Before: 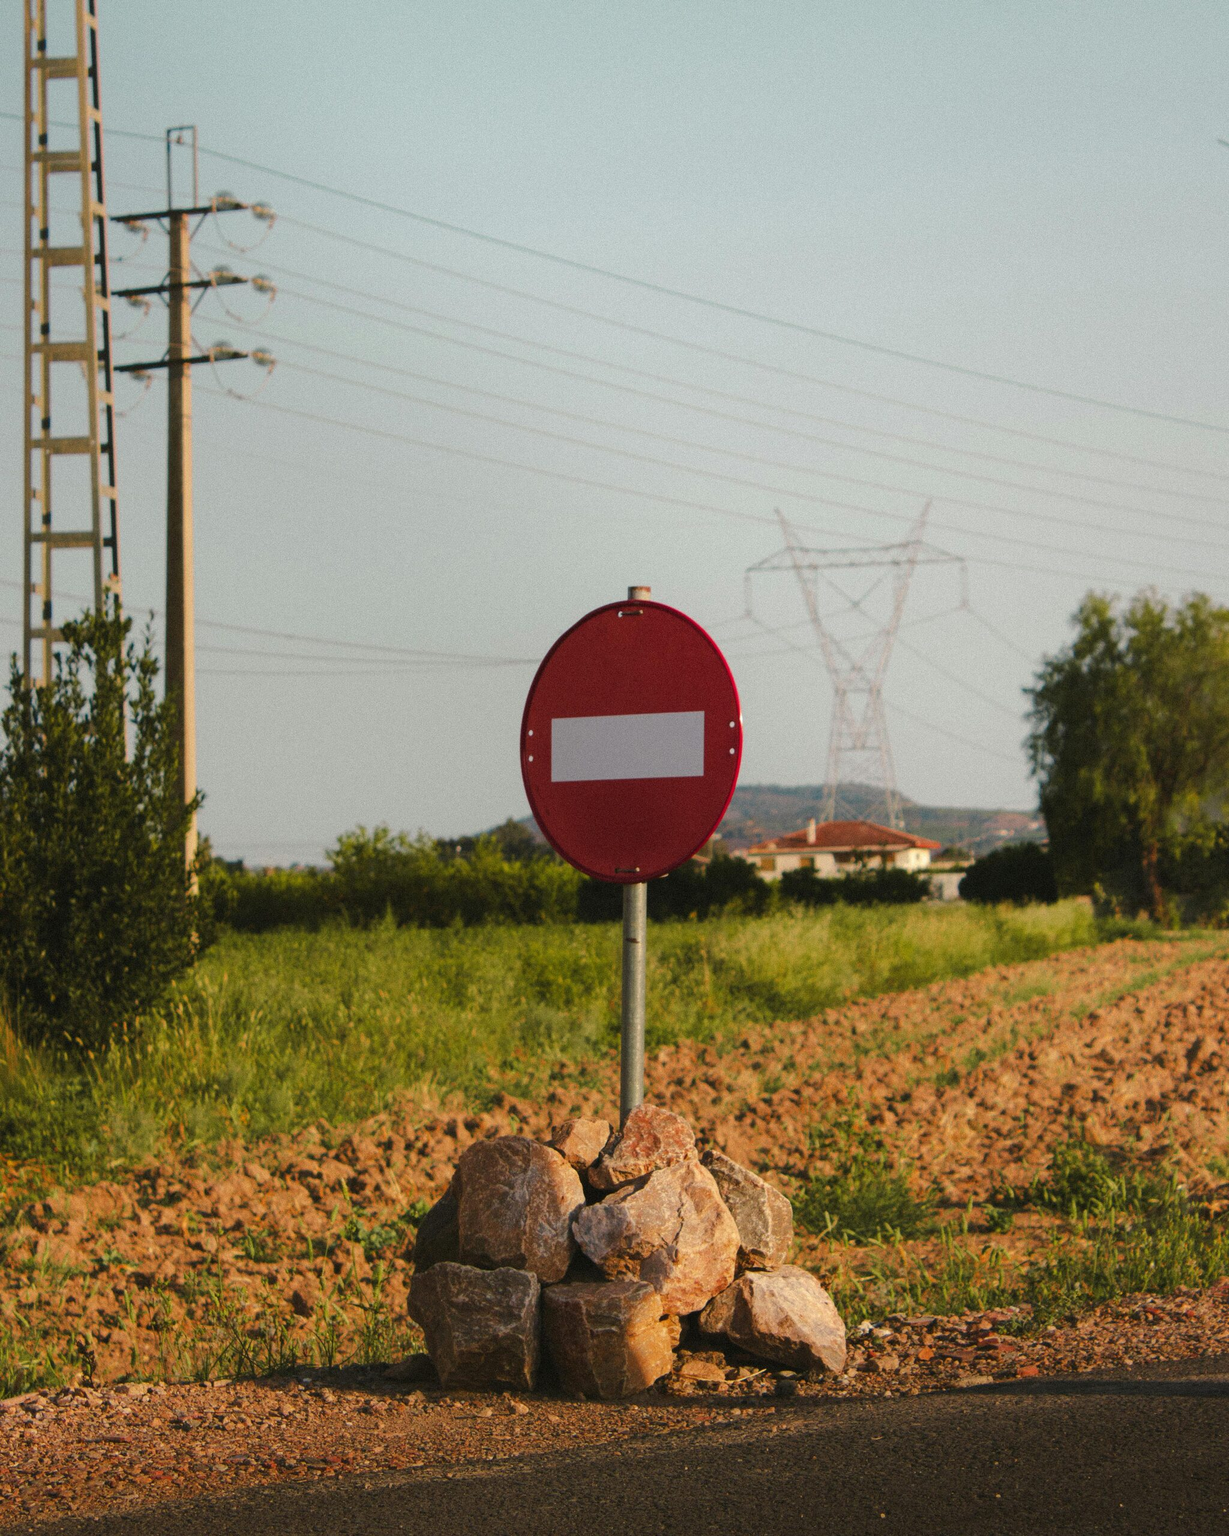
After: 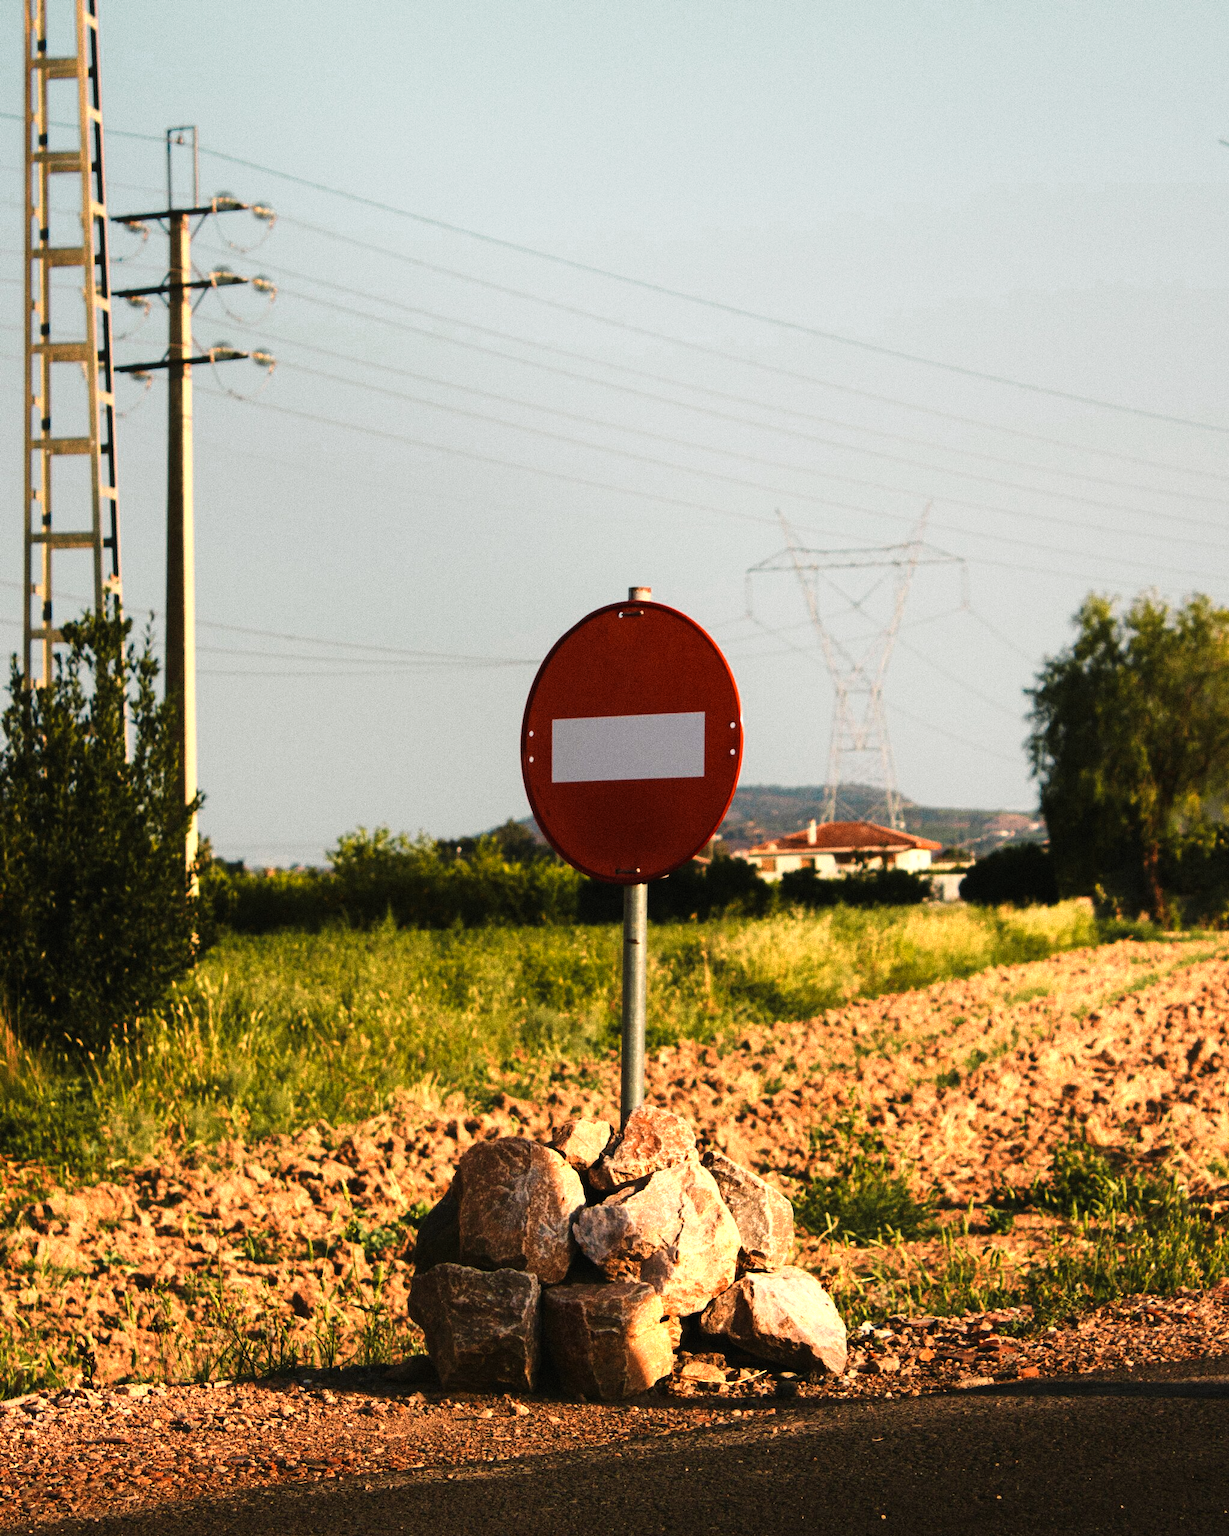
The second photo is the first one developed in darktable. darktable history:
color zones: curves: ch0 [(0.018, 0.548) (0.197, 0.654) (0.425, 0.447) (0.605, 0.658) (0.732, 0.579)]; ch1 [(0.105, 0.531) (0.224, 0.531) (0.386, 0.39) (0.618, 0.456) (0.732, 0.456) (0.956, 0.421)]; ch2 [(0.039, 0.583) (0.215, 0.465) (0.399, 0.544) (0.465, 0.548) (0.614, 0.447) (0.724, 0.43) (0.882, 0.623) (0.956, 0.632)]
crop: bottom 0.065%
tone curve: curves: ch0 [(0, 0) (0.003, 0.008) (0.011, 0.008) (0.025, 0.011) (0.044, 0.017) (0.069, 0.029) (0.1, 0.045) (0.136, 0.067) (0.177, 0.103) (0.224, 0.151) (0.277, 0.21) (0.335, 0.285) (0.399, 0.37) (0.468, 0.462) (0.543, 0.568) (0.623, 0.679) (0.709, 0.79) (0.801, 0.876) (0.898, 0.936) (1, 1)], preserve colors none
